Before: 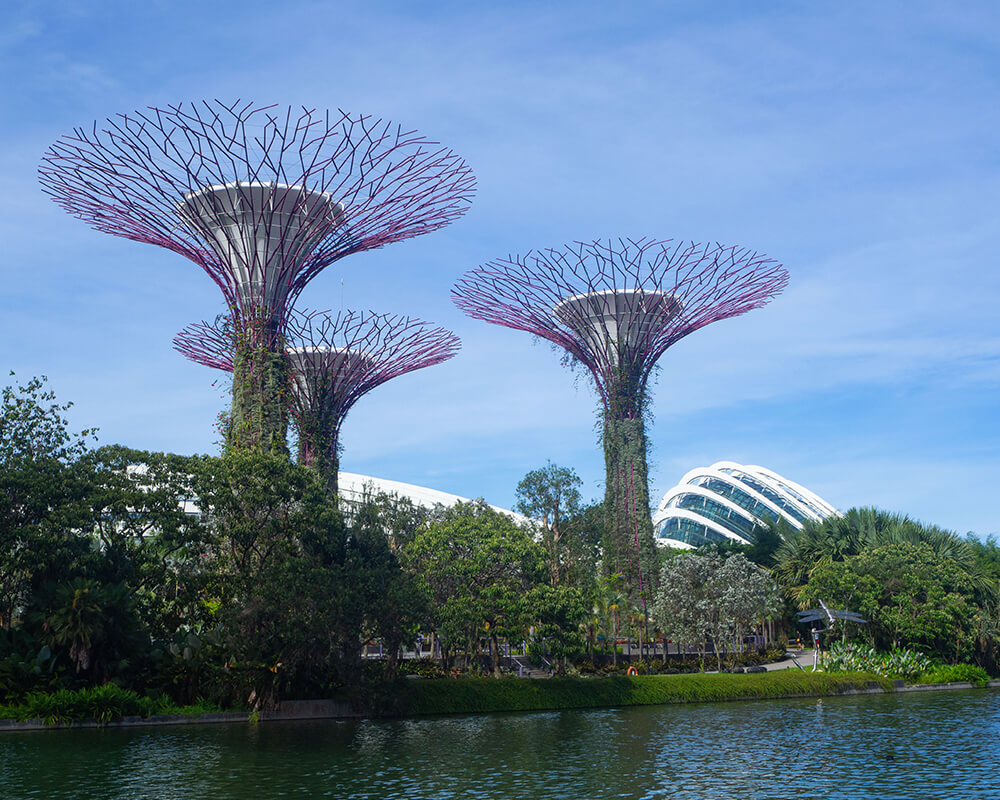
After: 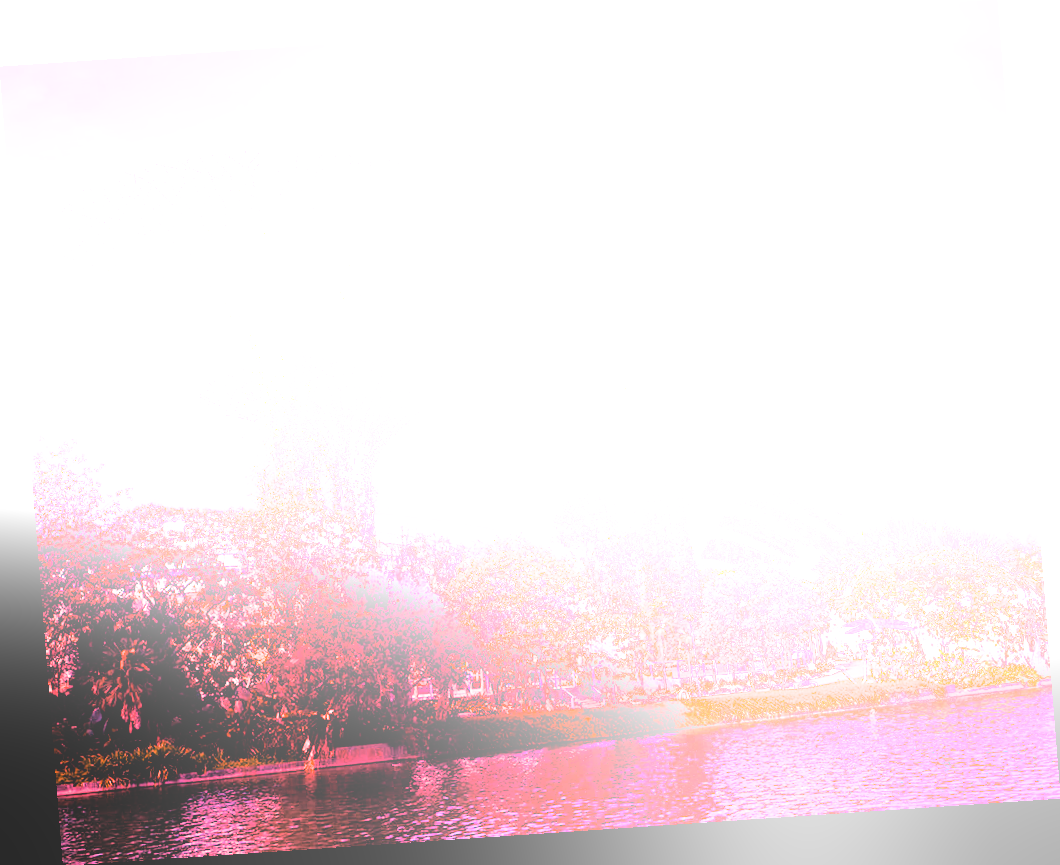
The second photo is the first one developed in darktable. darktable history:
bloom: size 25%, threshold 5%, strength 90%
filmic rgb: black relative exposure -5 EV, hardness 2.88, contrast 1.3, highlights saturation mix -30%
white balance: red 4.26, blue 1.802
tone equalizer: -8 EV -0.417 EV, -7 EV -0.389 EV, -6 EV -0.333 EV, -5 EV -0.222 EV, -3 EV 0.222 EV, -2 EV 0.333 EV, -1 EV 0.389 EV, +0 EV 0.417 EV, edges refinement/feathering 500, mask exposure compensation -1.57 EV, preserve details no
rotate and perspective: rotation -4.2°, shear 0.006, automatic cropping off
